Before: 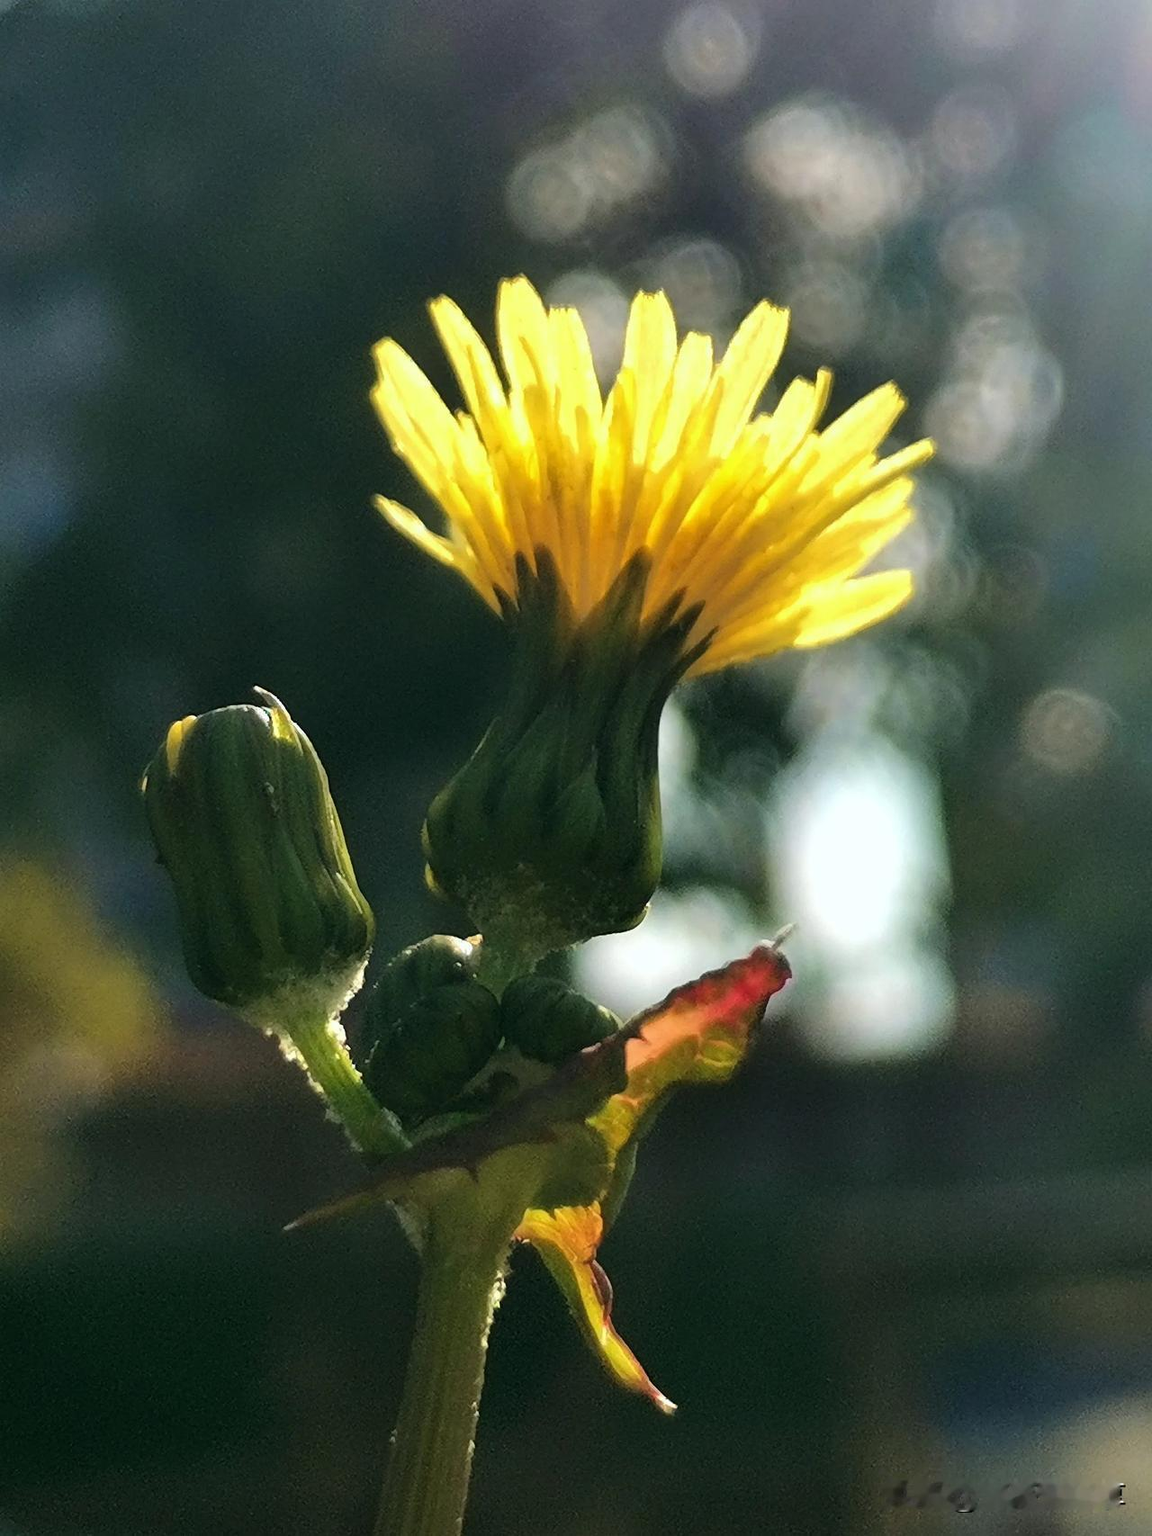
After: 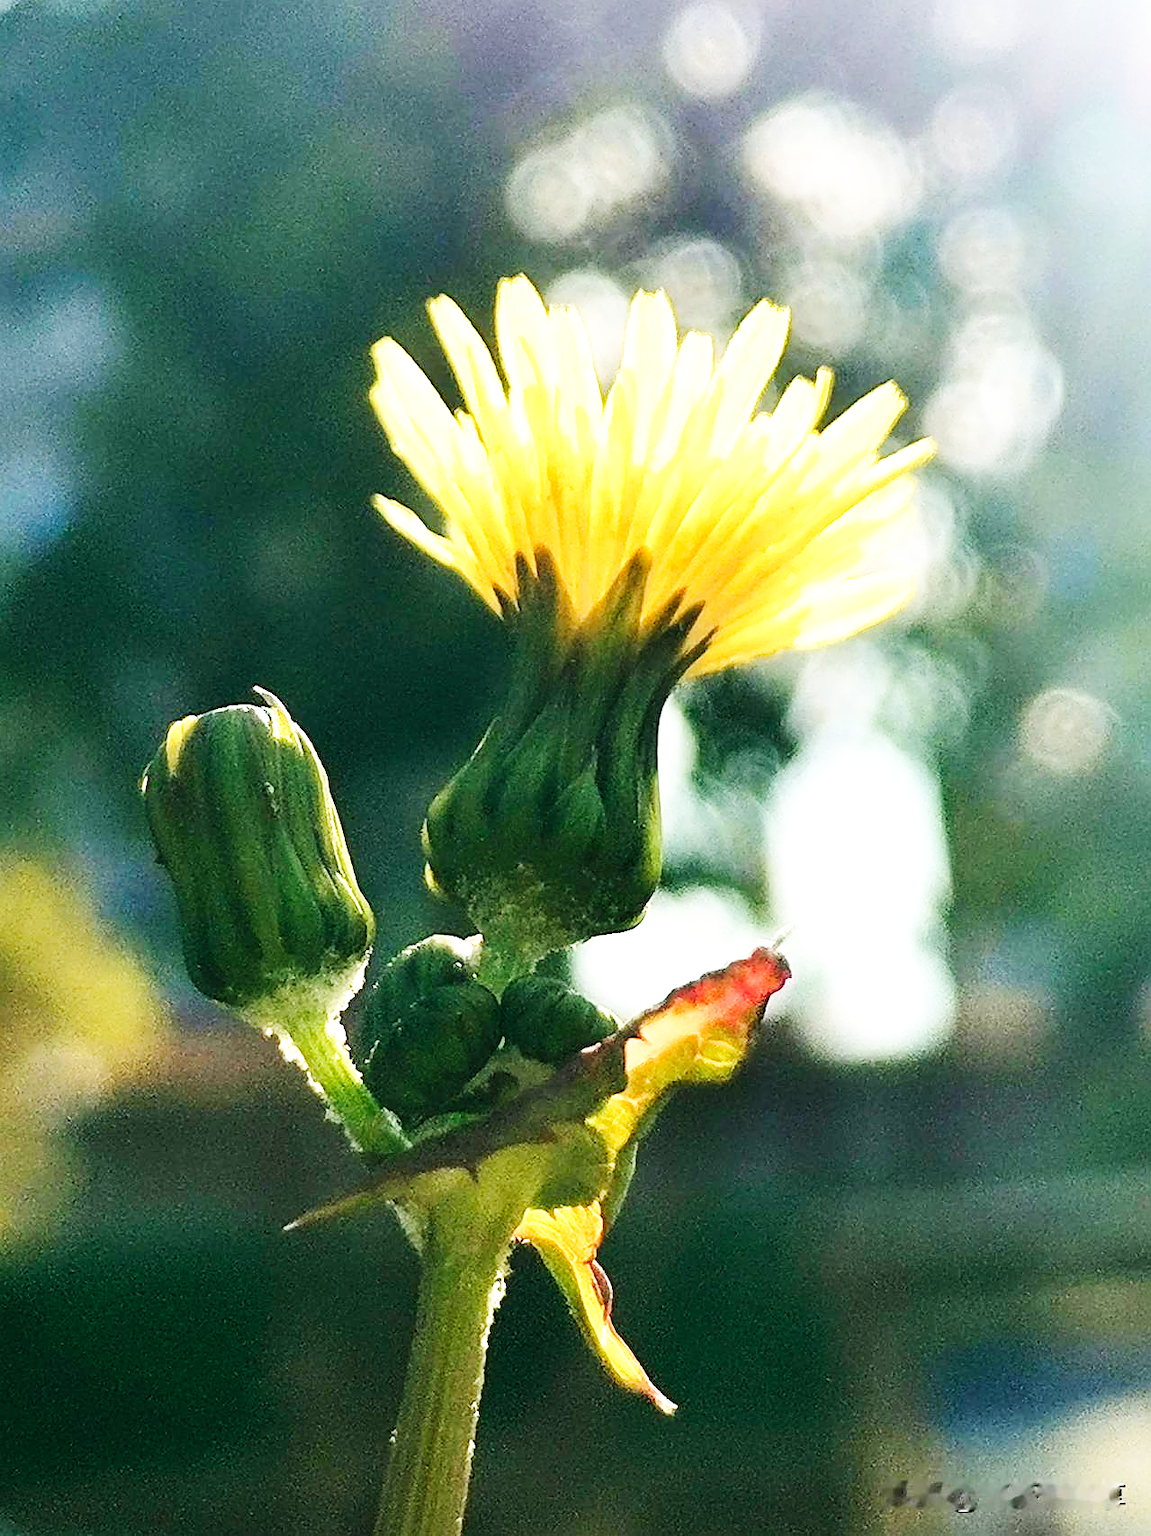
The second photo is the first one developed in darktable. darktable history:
sharpen: on, module defaults
exposure: black level correction 0, exposure 0.699 EV, compensate exposure bias true, compensate highlight preservation false
base curve: curves: ch0 [(0, 0.003) (0.001, 0.002) (0.006, 0.004) (0.02, 0.022) (0.048, 0.086) (0.094, 0.234) (0.162, 0.431) (0.258, 0.629) (0.385, 0.8) (0.548, 0.918) (0.751, 0.988) (1, 1)], preserve colors none
